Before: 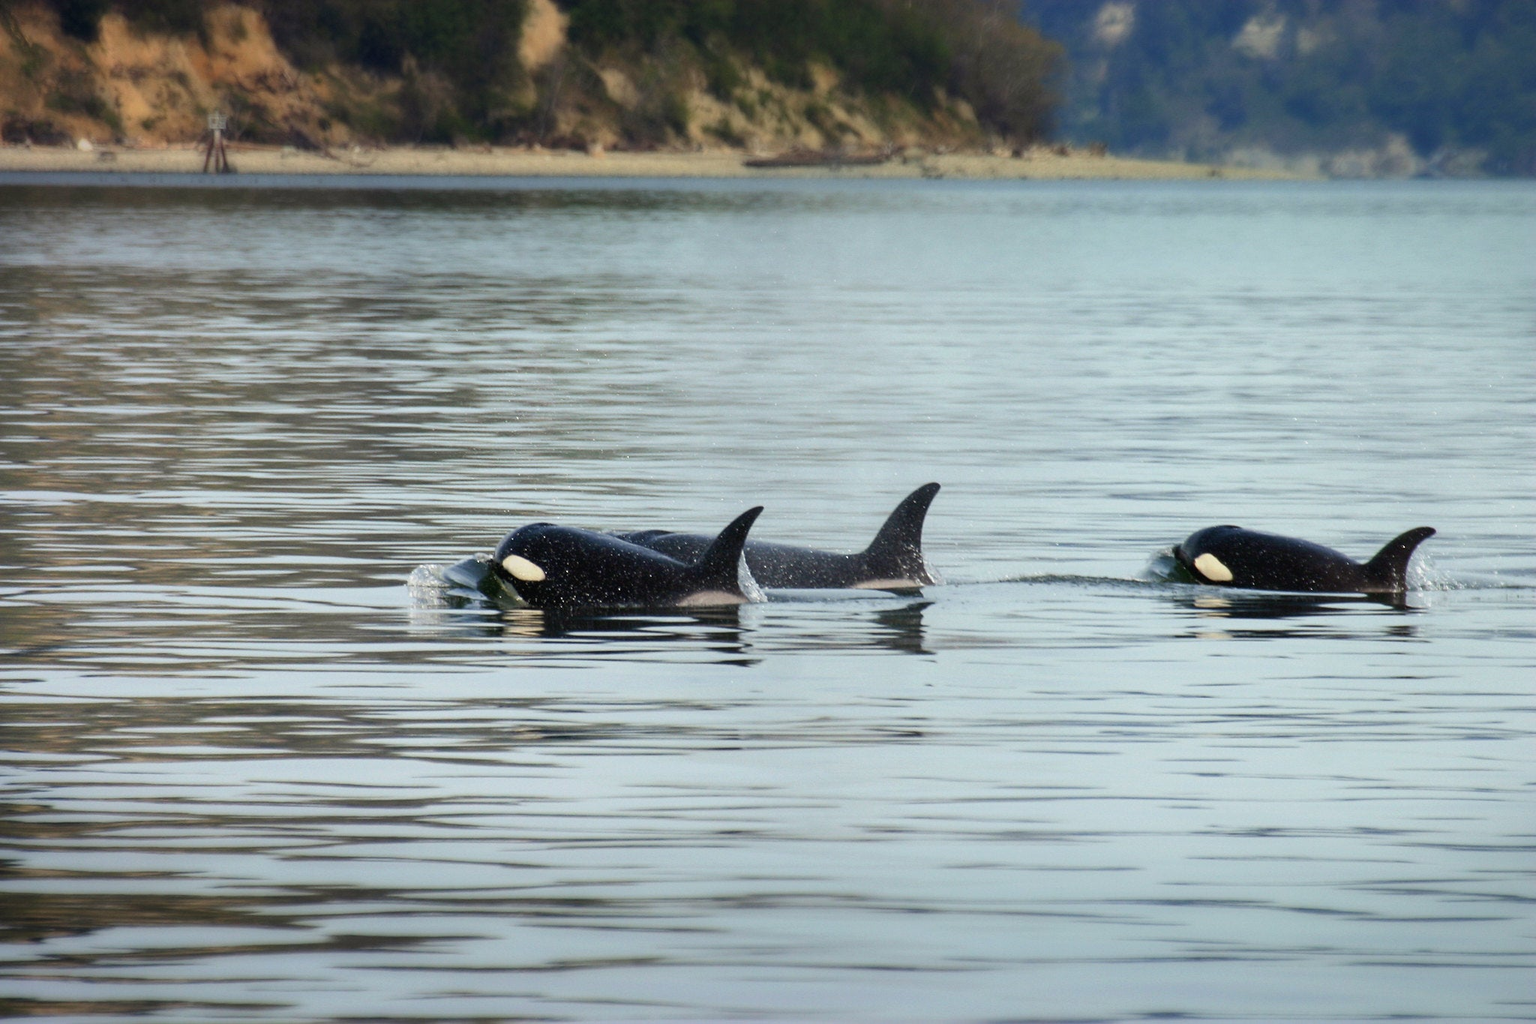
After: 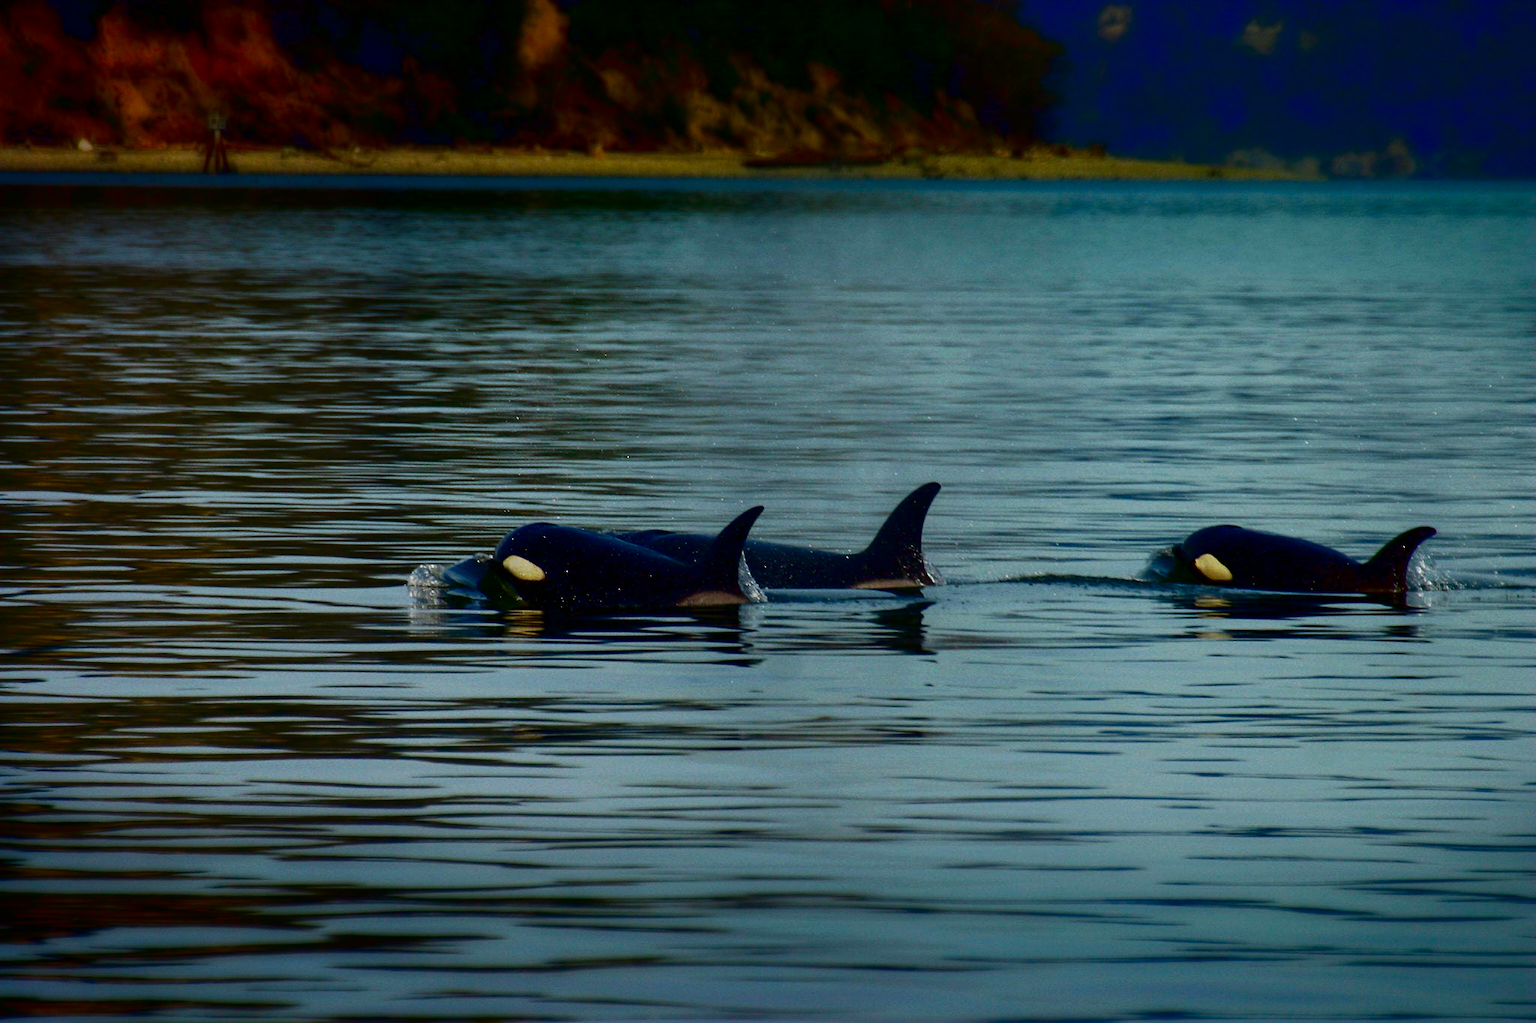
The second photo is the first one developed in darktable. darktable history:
contrast brightness saturation: brightness -0.994, saturation 1
